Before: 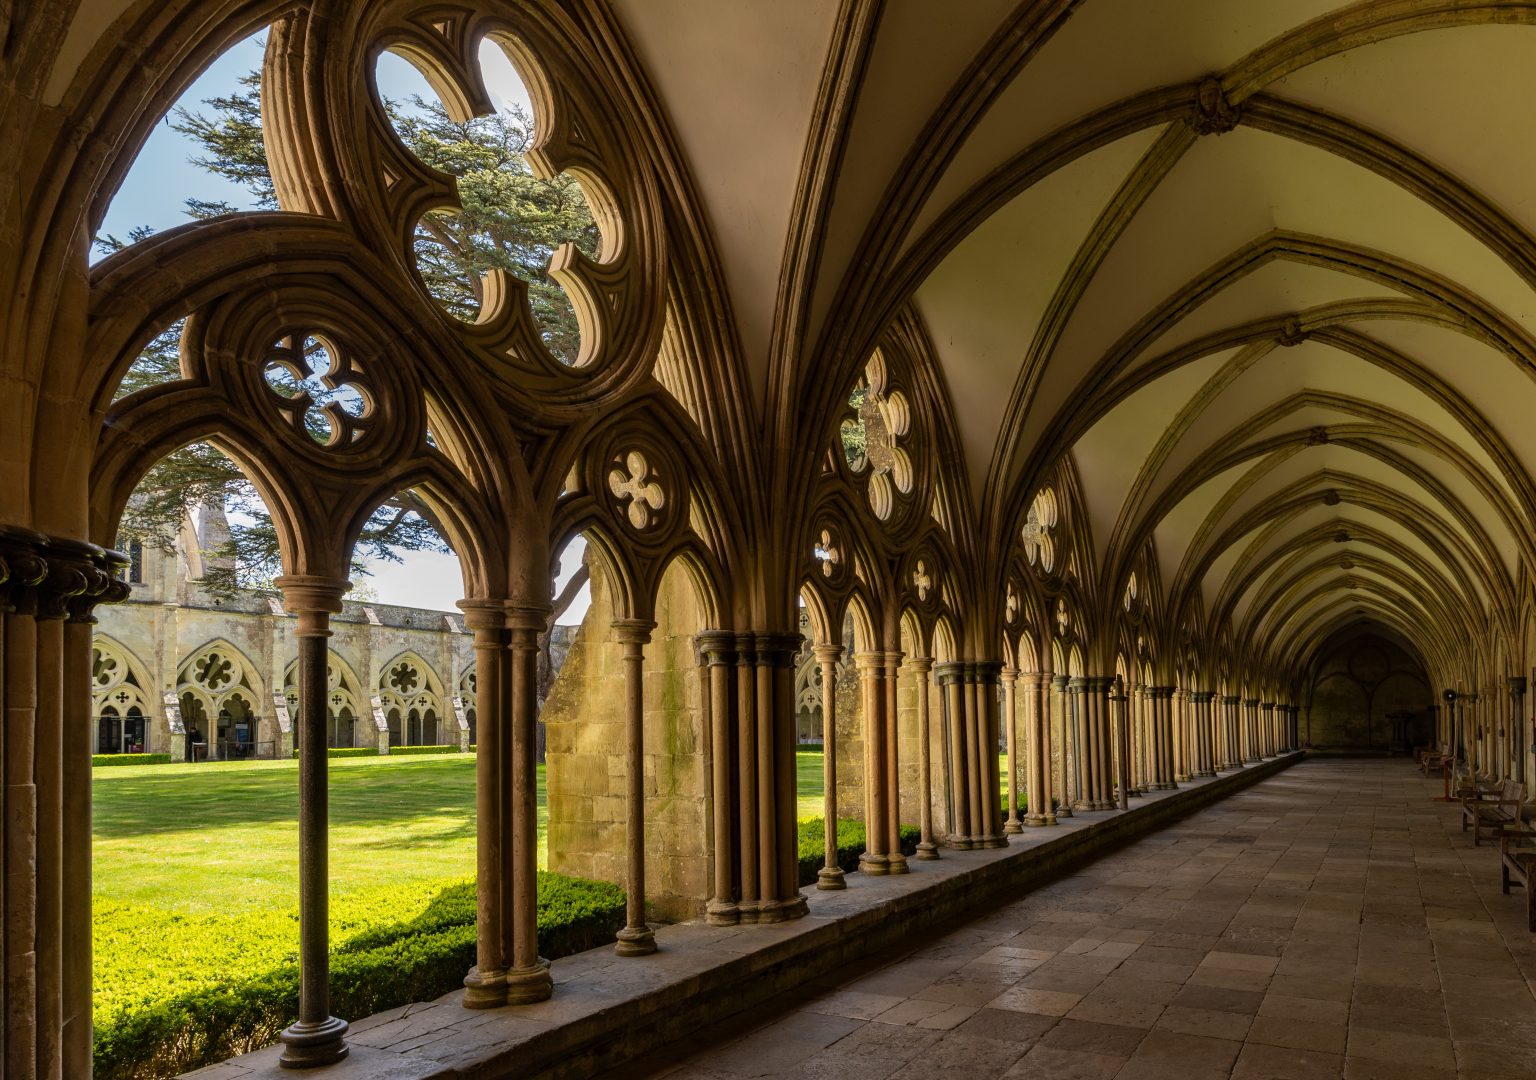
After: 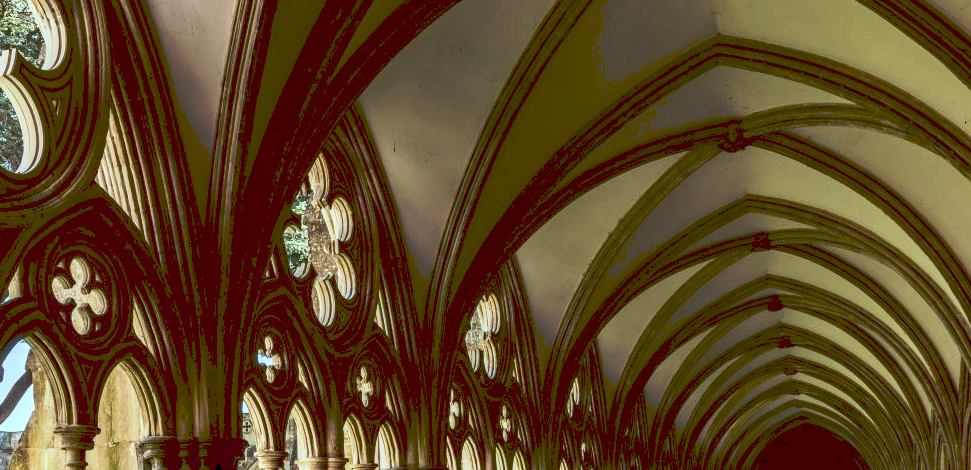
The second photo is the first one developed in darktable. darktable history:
contrast brightness saturation: contrast 0.218
crop: left 36.27%, top 17.993%, right 0.464%, bottom 38.428%
local contrast: on, module defaults
exposure: black level correction 0.011, compensate exposure bias true, compensate highlight preservation false
tone curve: curves: ch0 [(0, 0) (0.003, 0.203) (0.011, 0.203) (0.025, 0.21) (0.044, 0.22) (0.069, 0.231) (0.1, 0.243) (0.136, 0.255) (0.177, 0.277) (0.224, 0.305) (0.277, 0.346) (0.335, 0.412) (0.399, 0.492) (0.468, 0.571) (0.543, 0.658) (0.623, 0.75) (0.709, 0.837) (0.801, 0.905) (0.898, 0.955) (1, 1)], preserve colors none
color correction: highlights a* -9.78, highlights b* -21.95
